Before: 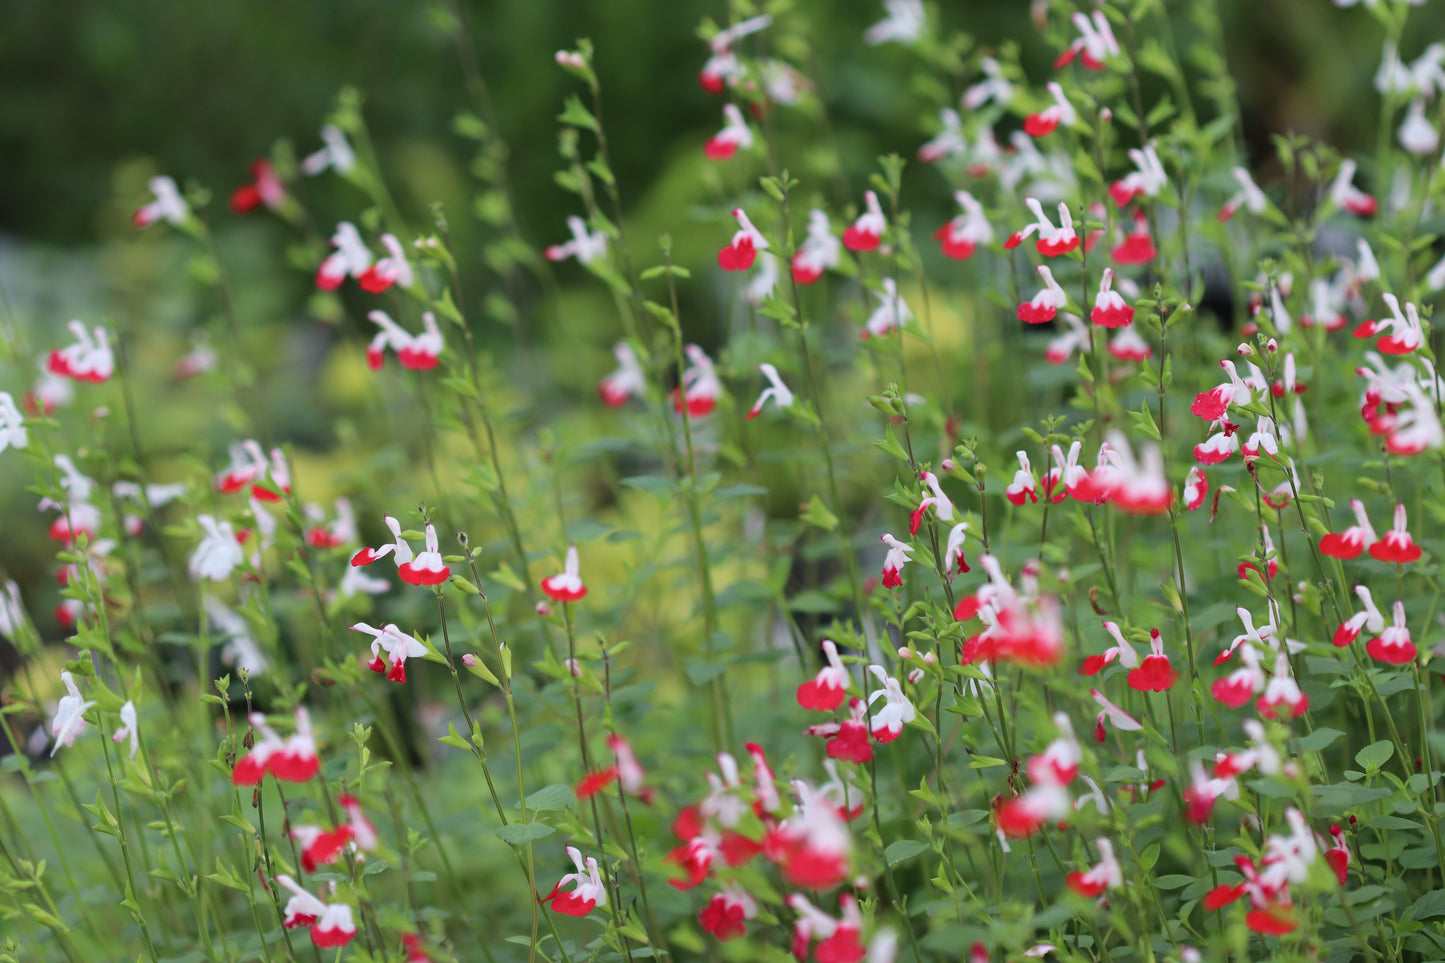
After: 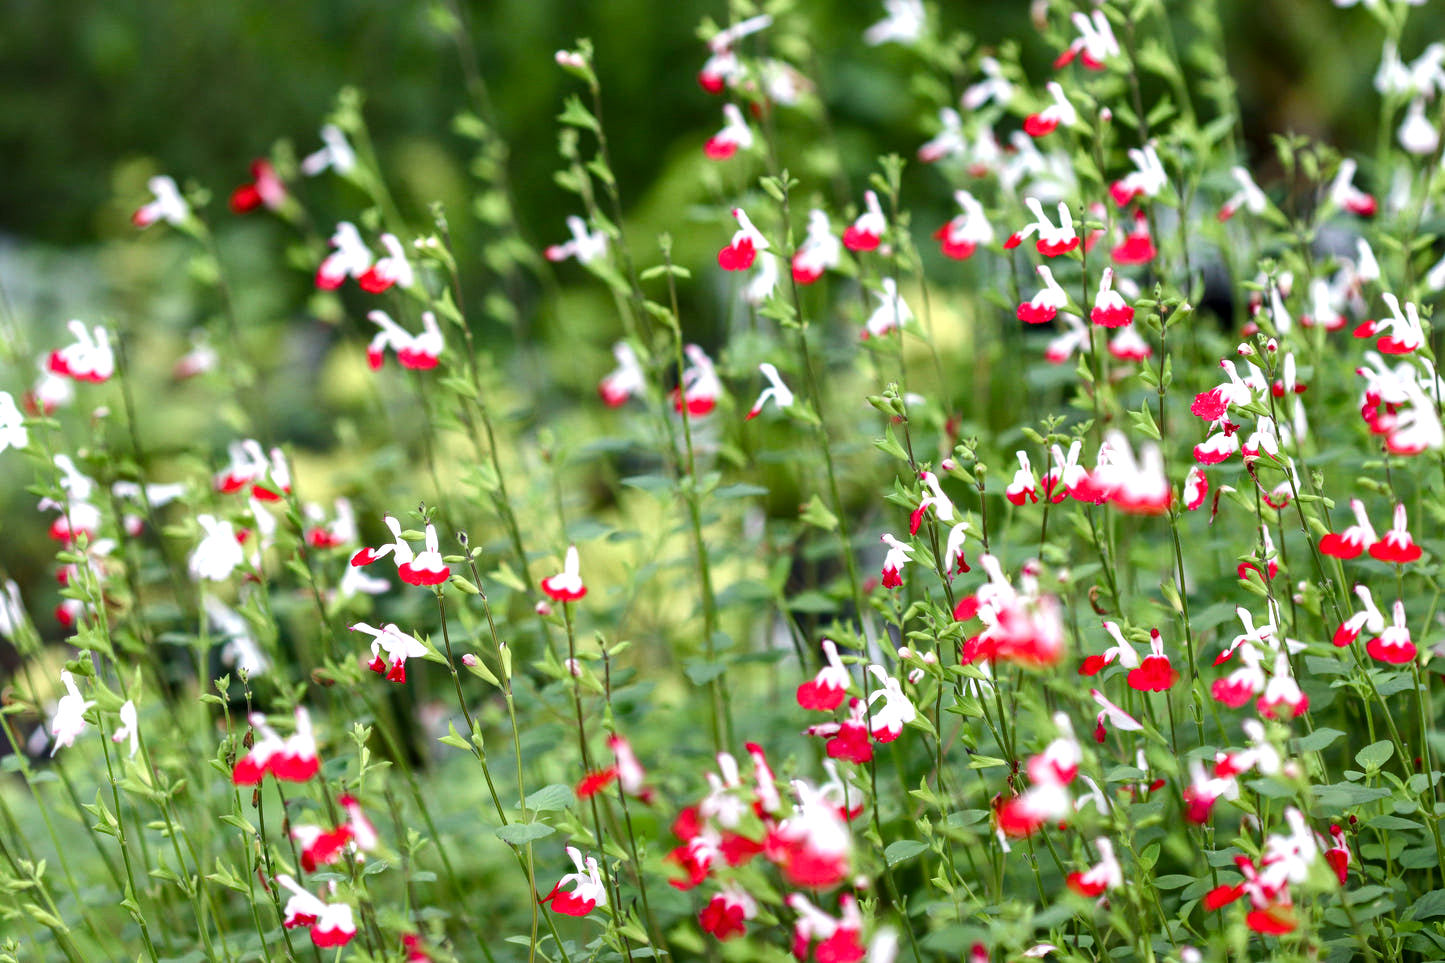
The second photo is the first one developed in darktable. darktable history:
color balance rgb: perceptual saturation grading › global saturation 20%, perceptual saturation grading › highlights -50%, perceptual saturation grading › shadows 30%, perceptual brilliance grading › global brilliance 10%, perceptual brilliance grading › shadows 15%
local contrast: highlights 35%, detail 135%
shadows and highlights: shadows 25, highlights -48, soften with gaussian
tone equalizer: -8 EV -0.417 EV, -7 EV -0.389 EV, -6 EV -0.333 EV, -5 EV -0.222 EV, -3 EV 0.222 EV, -2 EV 0.333 EV, -1 EV 0.389 EV, +0 EV 0.417 EV, edges refinement/feathering 500, mask exposure compensation -1.57 EV, preserve details no
